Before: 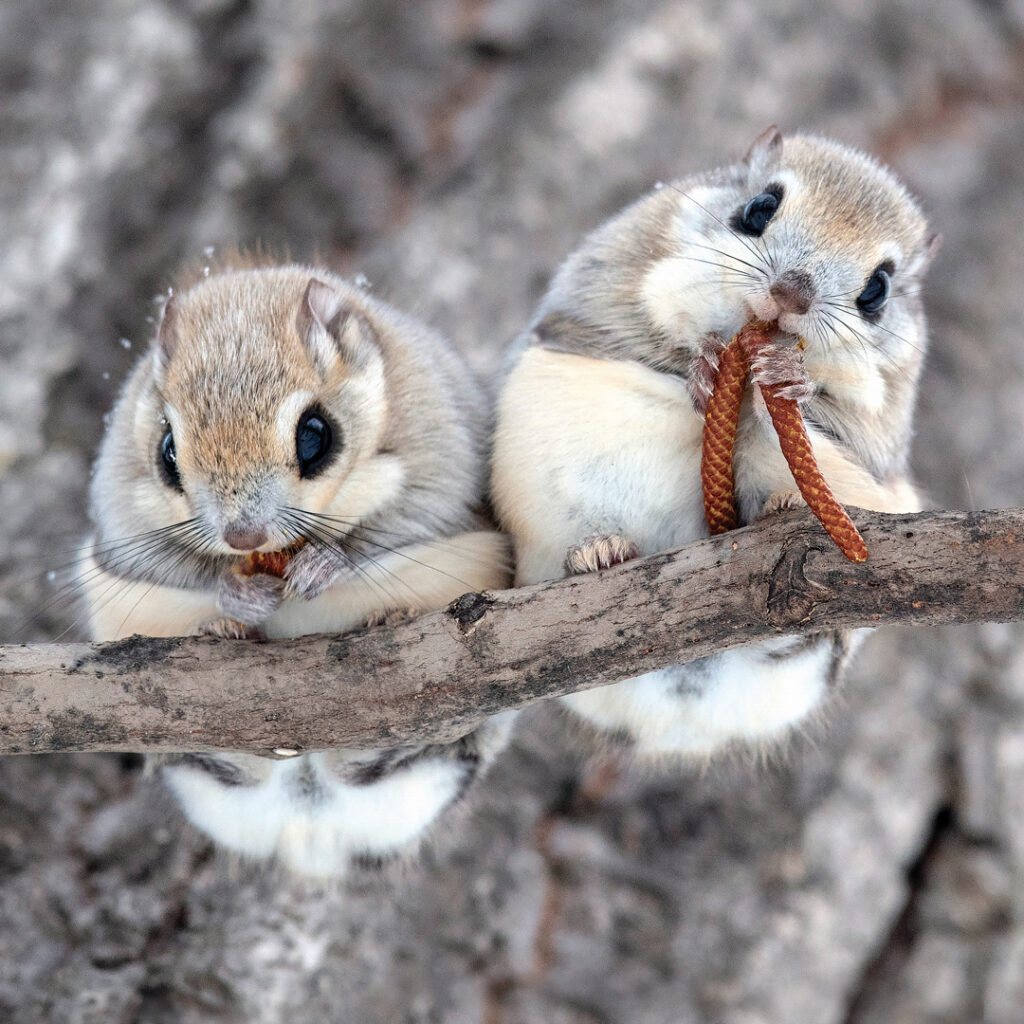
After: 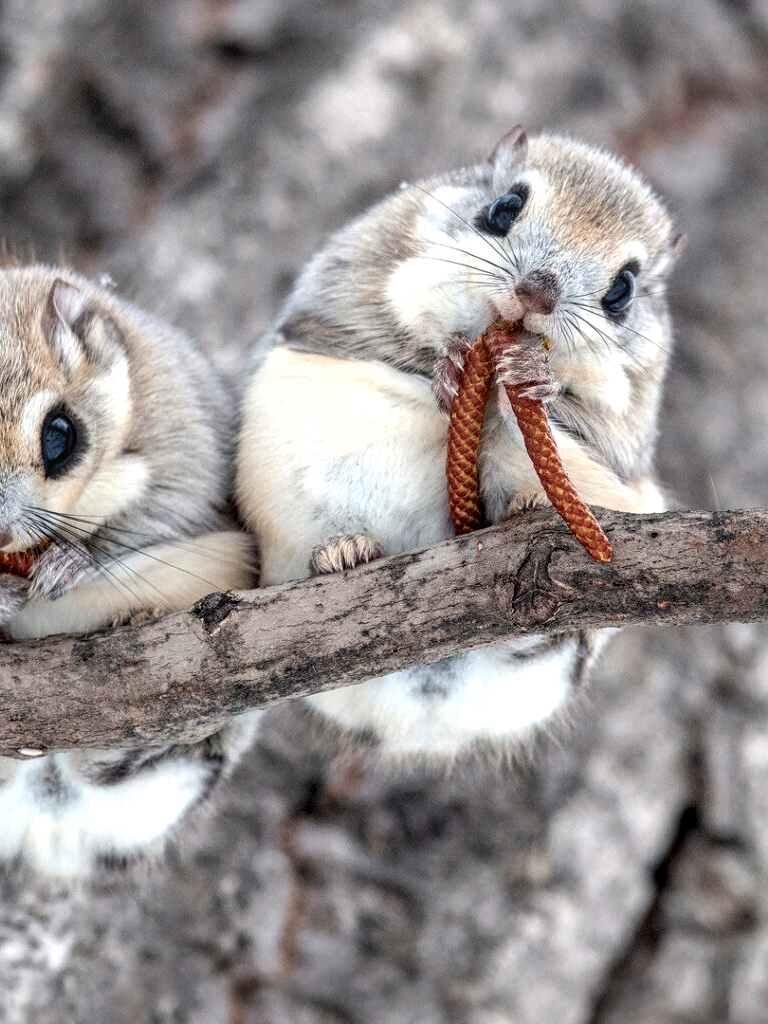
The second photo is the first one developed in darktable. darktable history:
crop and rotate: left 24.978%
local contrast: highlights 61%, detail 143%, midtone range 0.435
